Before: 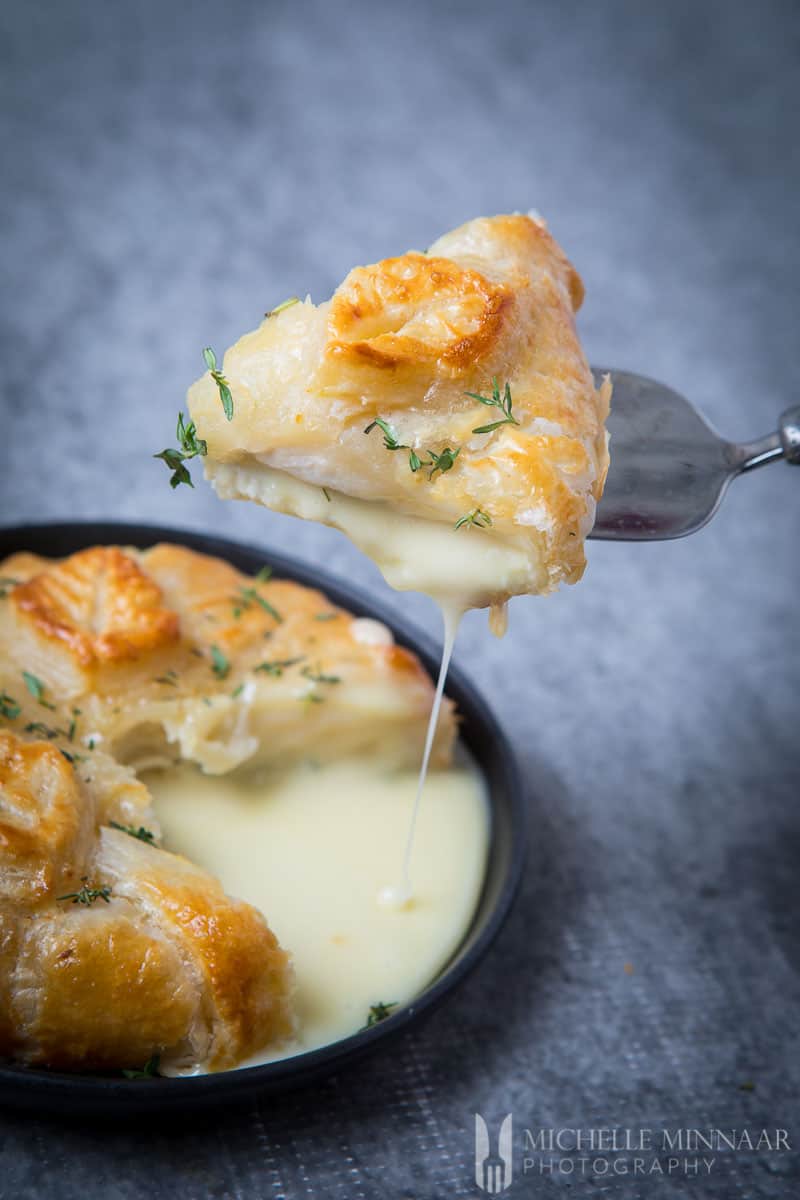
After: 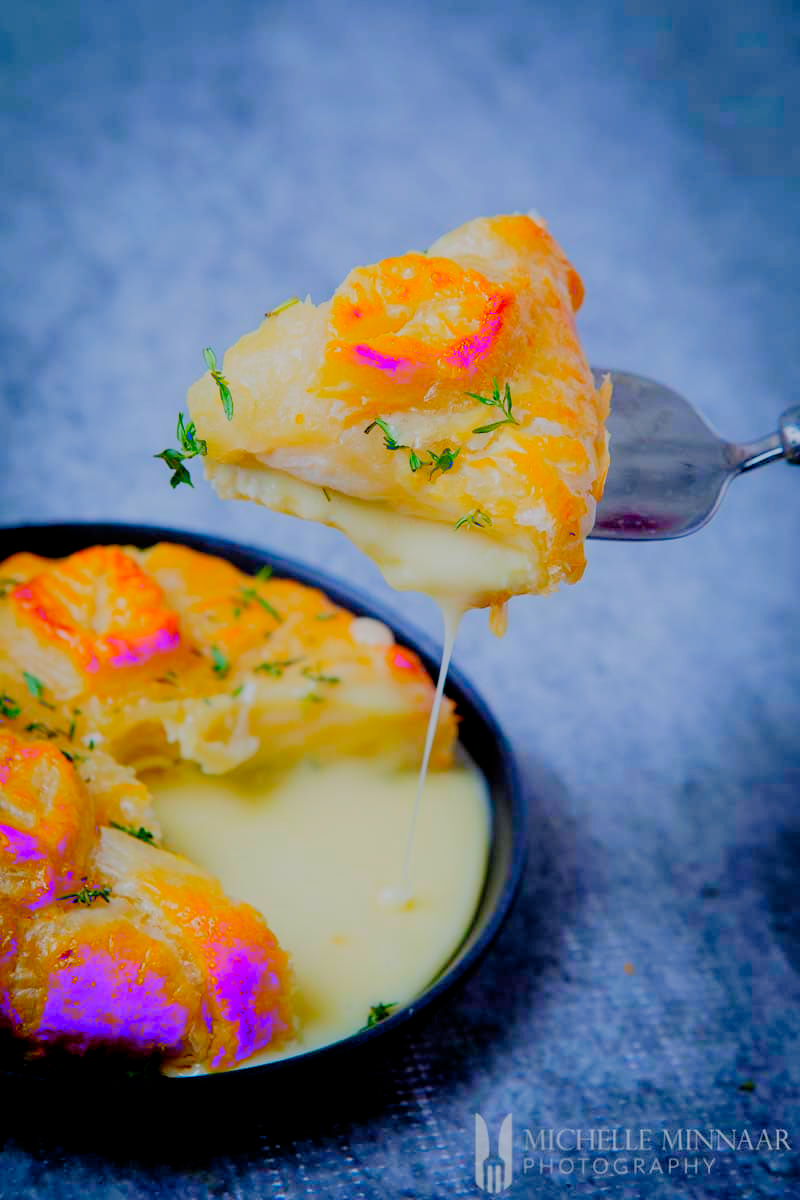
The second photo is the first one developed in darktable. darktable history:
filmic rgb: middle gray luminance 3.66%, black relative exposure -5.9 EV, white relative exposure 6.37 EV, dynamic range scaling 21.96%, target black luminance 0%, hardness 2.29, latitude 46.49%, contrast 0.785, highlights saturation mix 99.87%, shadows ↔ highlights balance 0.203%, preserve chrominance no, color science v4 (2020), contrast in shadows soft, contrast in highlights soft
tone equalizer: -8 EV -0.439 EV, -7 EV -0.413 EV, -6 EV -0.346 EV, -5 EV -0.208 EV, -3 EV 0.196 EV, -2 EV 0.357 EV, -1 EV 0.378 EV, +0 EV 0.434 EV, edges refinement/feathering 500, mask exposure compensation -1.57 EV, preserve details no
shadows and highlights: radius 125.04, shadows 30.47, highlights -30.7, low approximation 0.01, soften with gaussian
